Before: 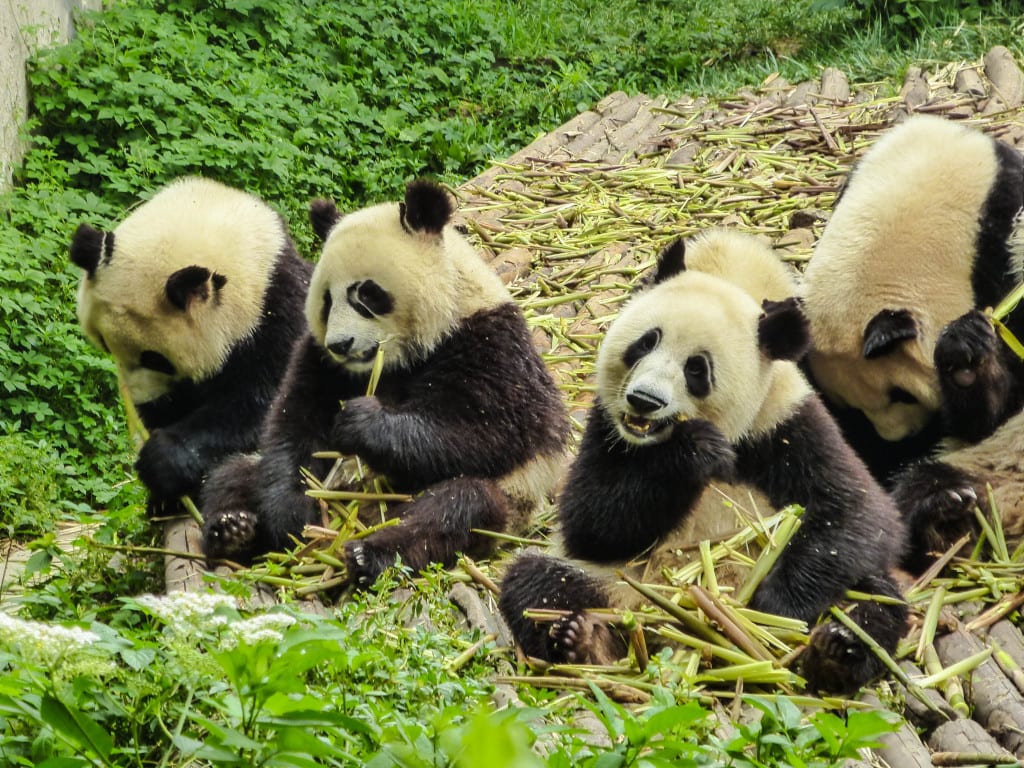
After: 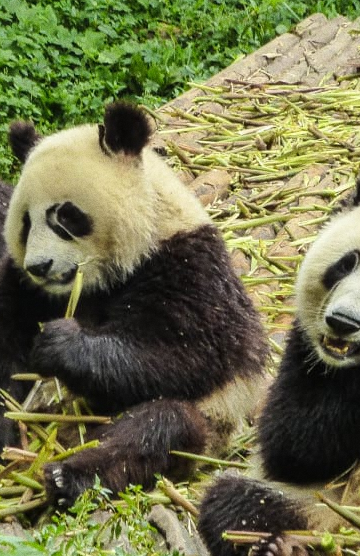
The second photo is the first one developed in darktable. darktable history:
grain: on, module defaults
crop and rotate: left 29.476%, top 10.214%, right 35.32%, bottom 17.333%
